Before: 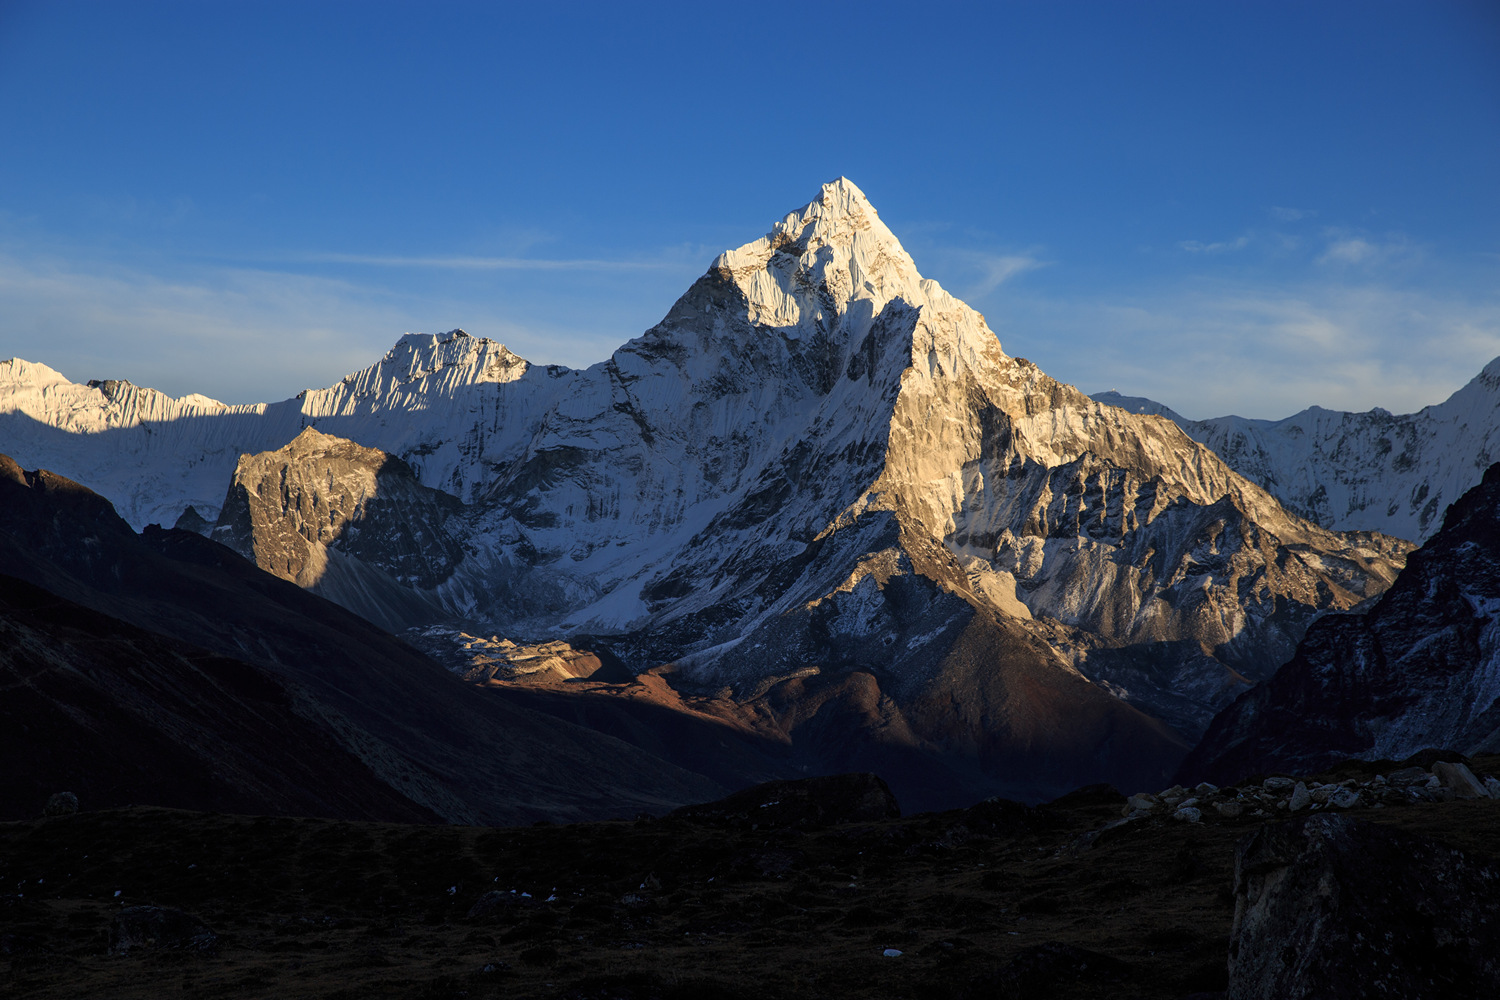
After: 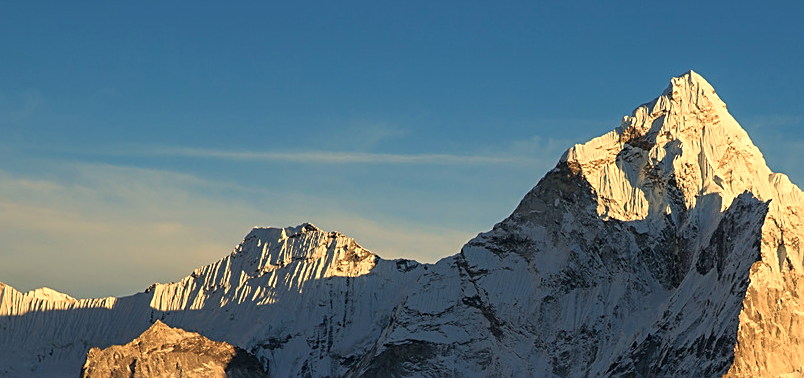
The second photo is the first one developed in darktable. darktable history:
white balance: red 1.138, green 0.996, blue 0.812
crop: left 10.121%, top 10.631%, right 36.218%, bottom 51.526%
sharpen: on, module defaults
velvia: on, module defaults
